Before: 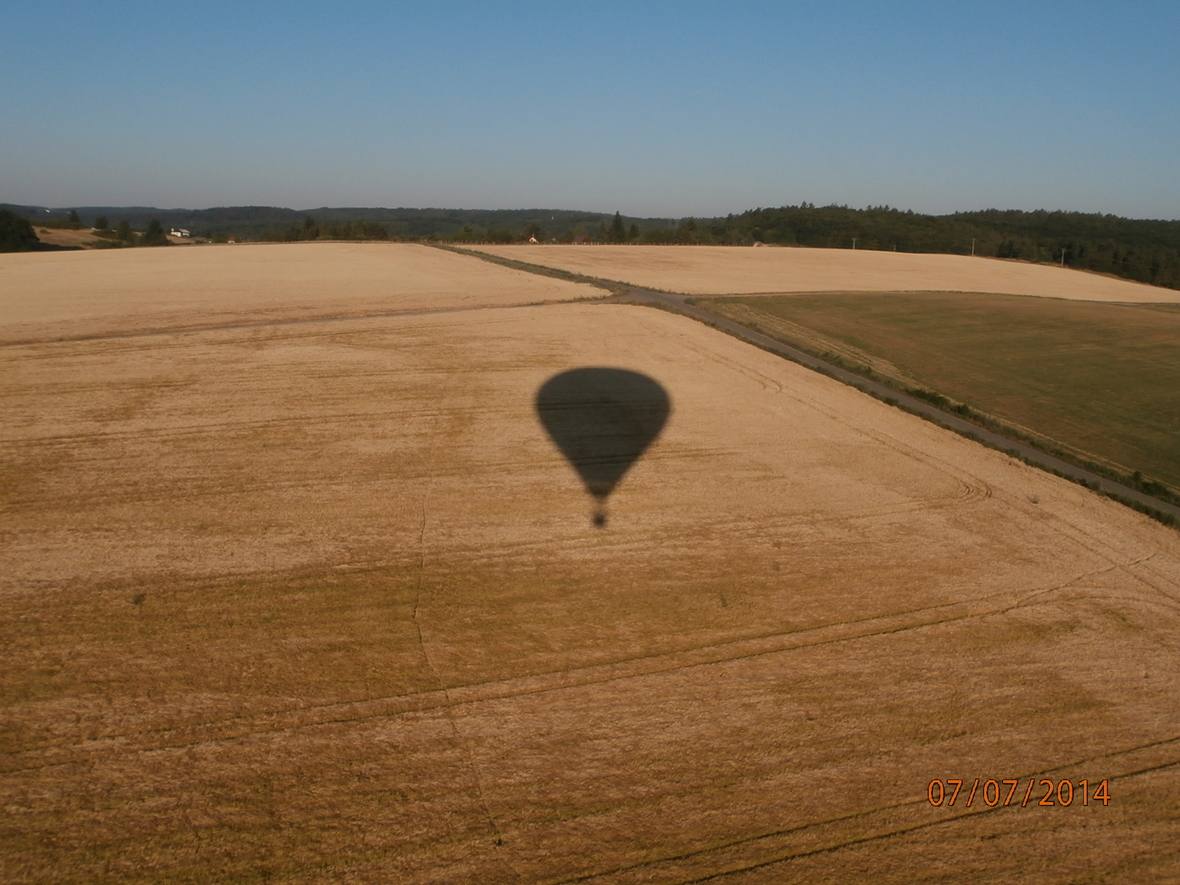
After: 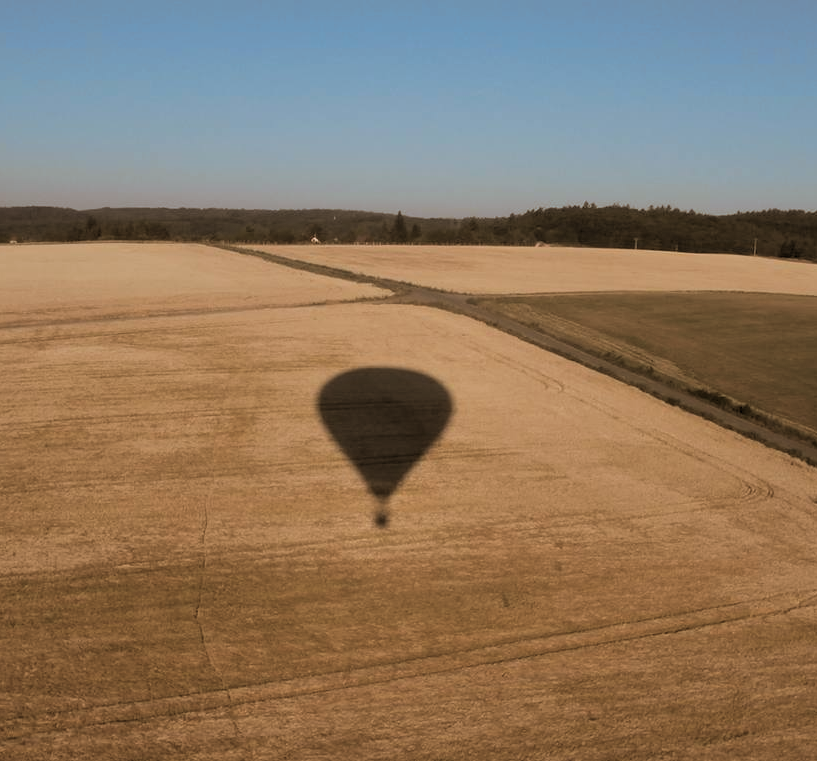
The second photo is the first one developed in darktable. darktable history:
levels: levels [0.073, 0.497, 0.972]
exposure: compensate highlight preservation false
split-toning: shadows › hue 32.4°, shadows › saturation 0.51, highlights › hue 180°, highlights › saturation 0, balance -60.17, compress 55.19%
crop: left 18.479%, right 12.2%, bottom 13.971%
